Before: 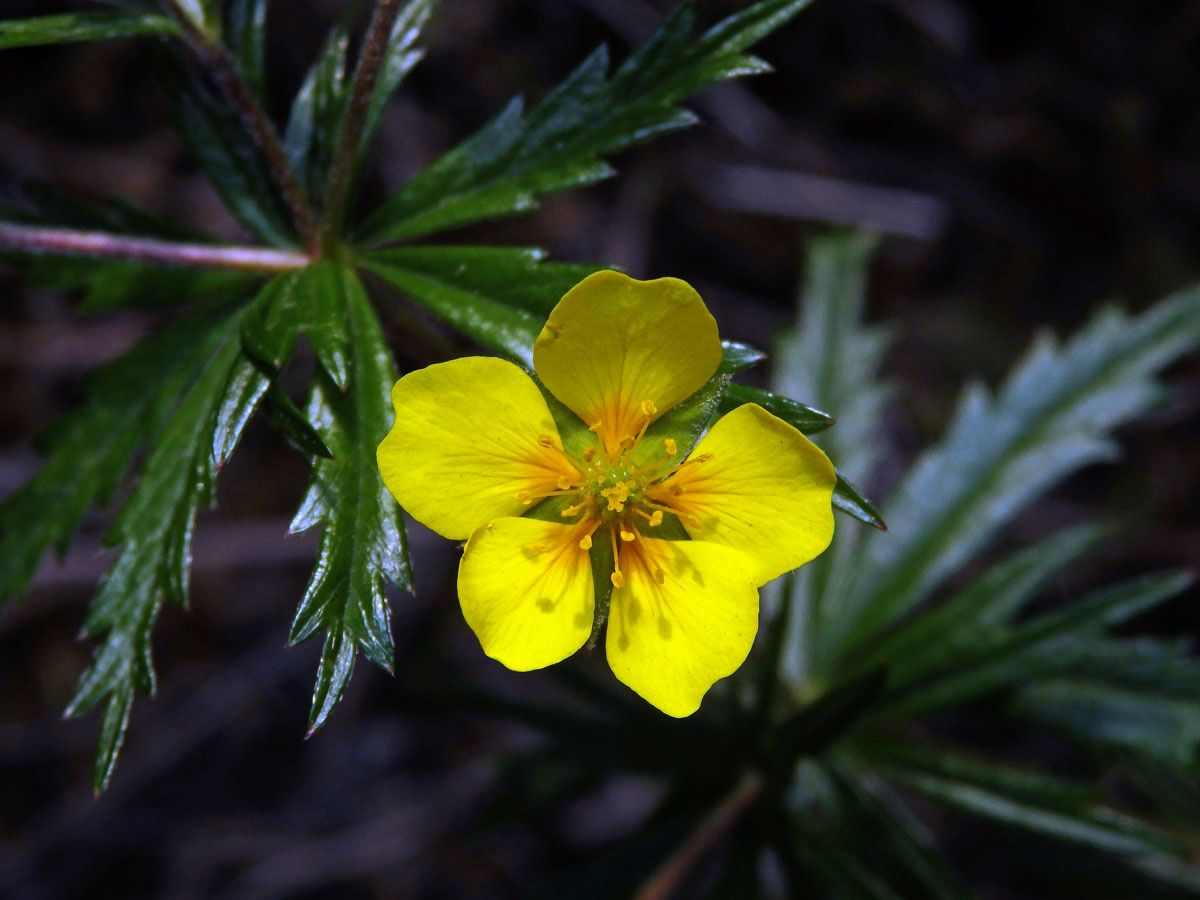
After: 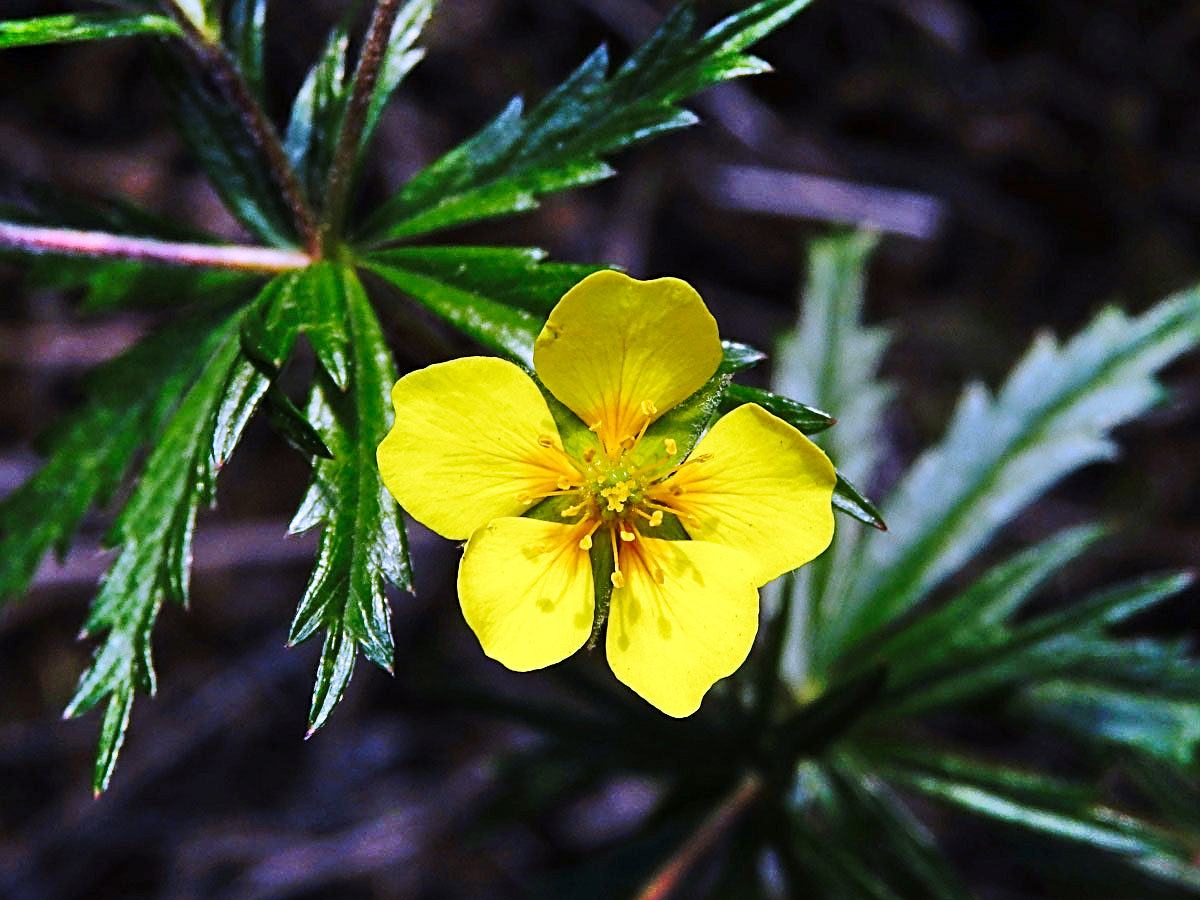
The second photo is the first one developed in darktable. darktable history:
sharpen: radius 2.531, amount 0.628
base curve: curves: ch0 [(0, 0) (0.028, 0.03) (0.121, 0.232) (0.46, 0.748) (0.859, 0.968) (1, 1)], preserve colors none
shadows and highlights: soften with gaussian
